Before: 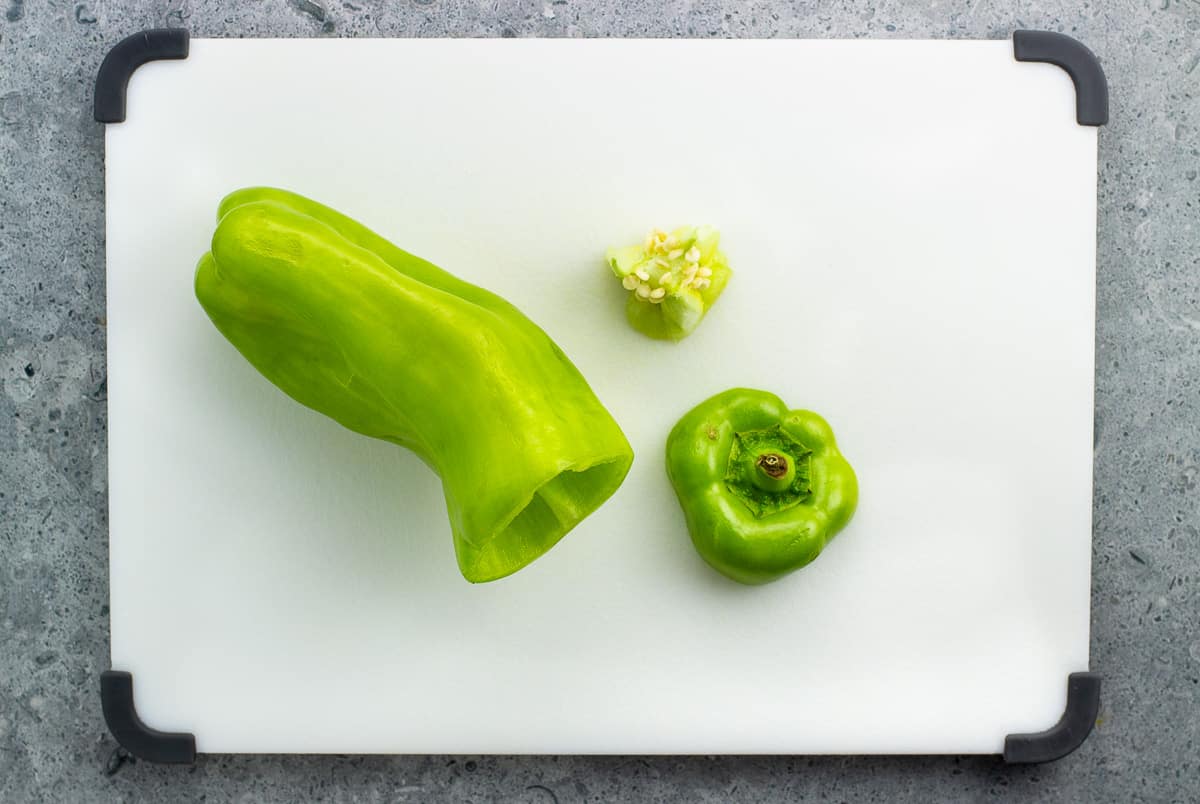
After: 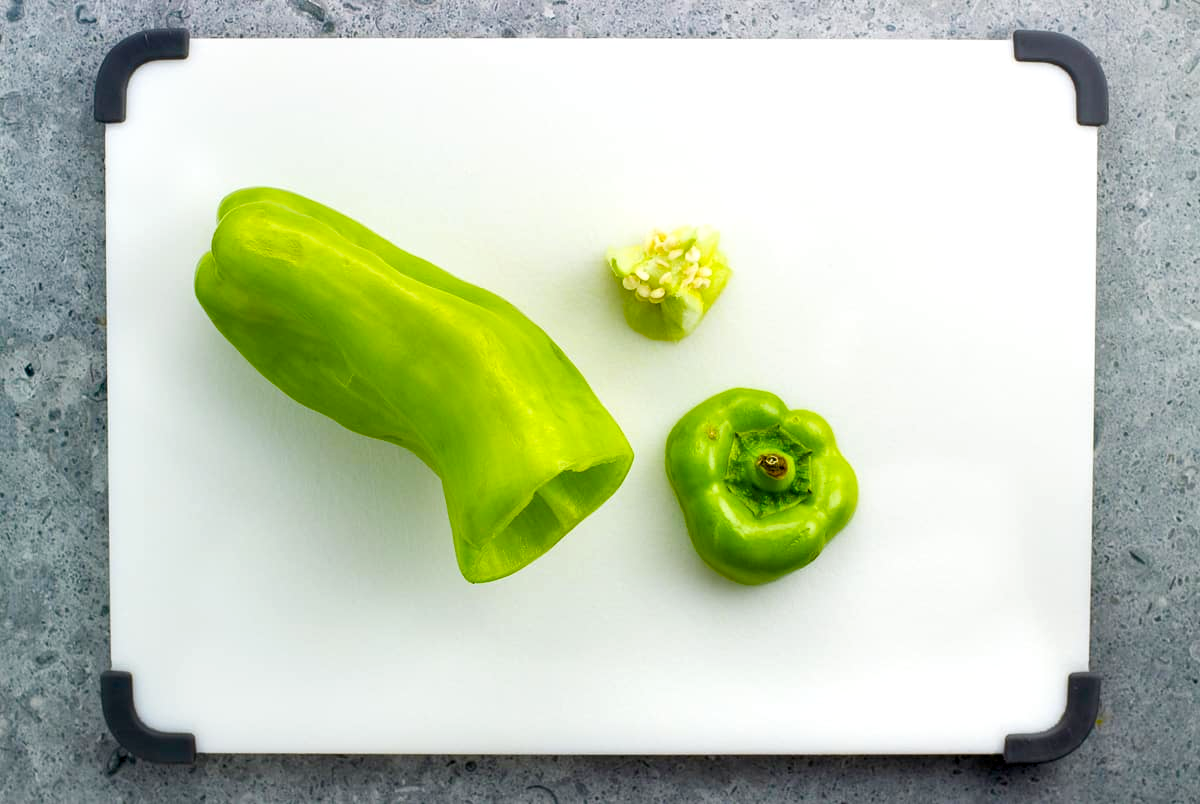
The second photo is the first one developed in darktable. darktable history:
color balance rgb: highlights gain › luminance 14.784%, global offset › luminance -0.473%, perceptual saturation grading › global saturation 24.217%, perceptual saturation grading › highlights -23.44%, perceptual saturation grading › mid-tones 24.111%, perceptual saturation grading › shadows 40.501%
